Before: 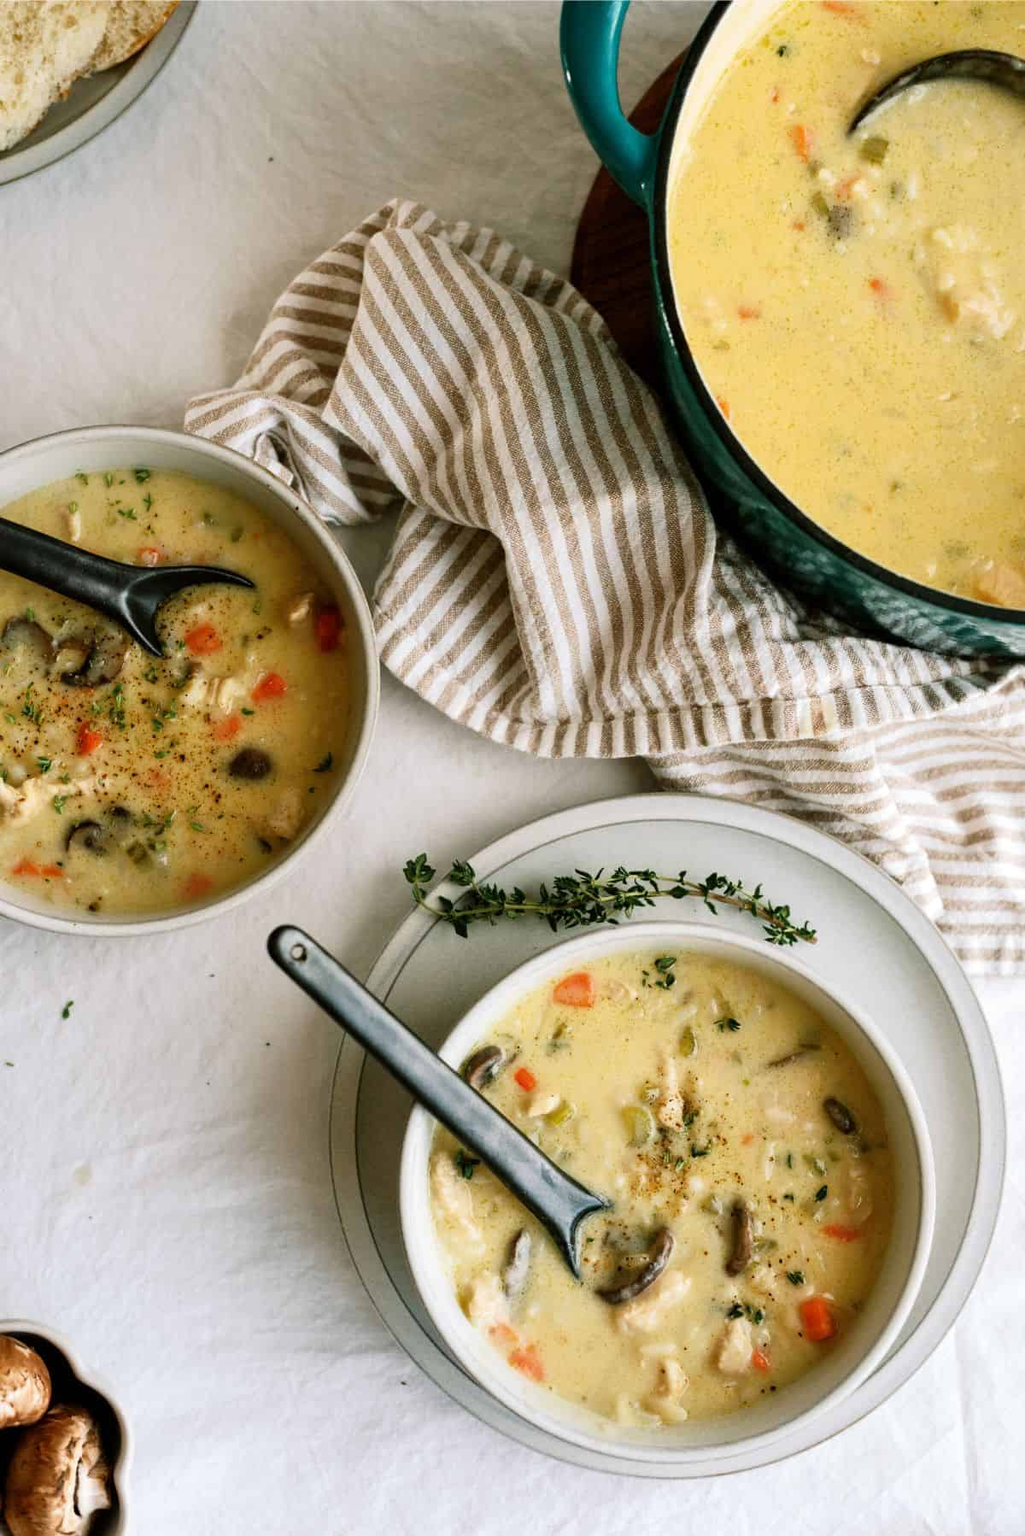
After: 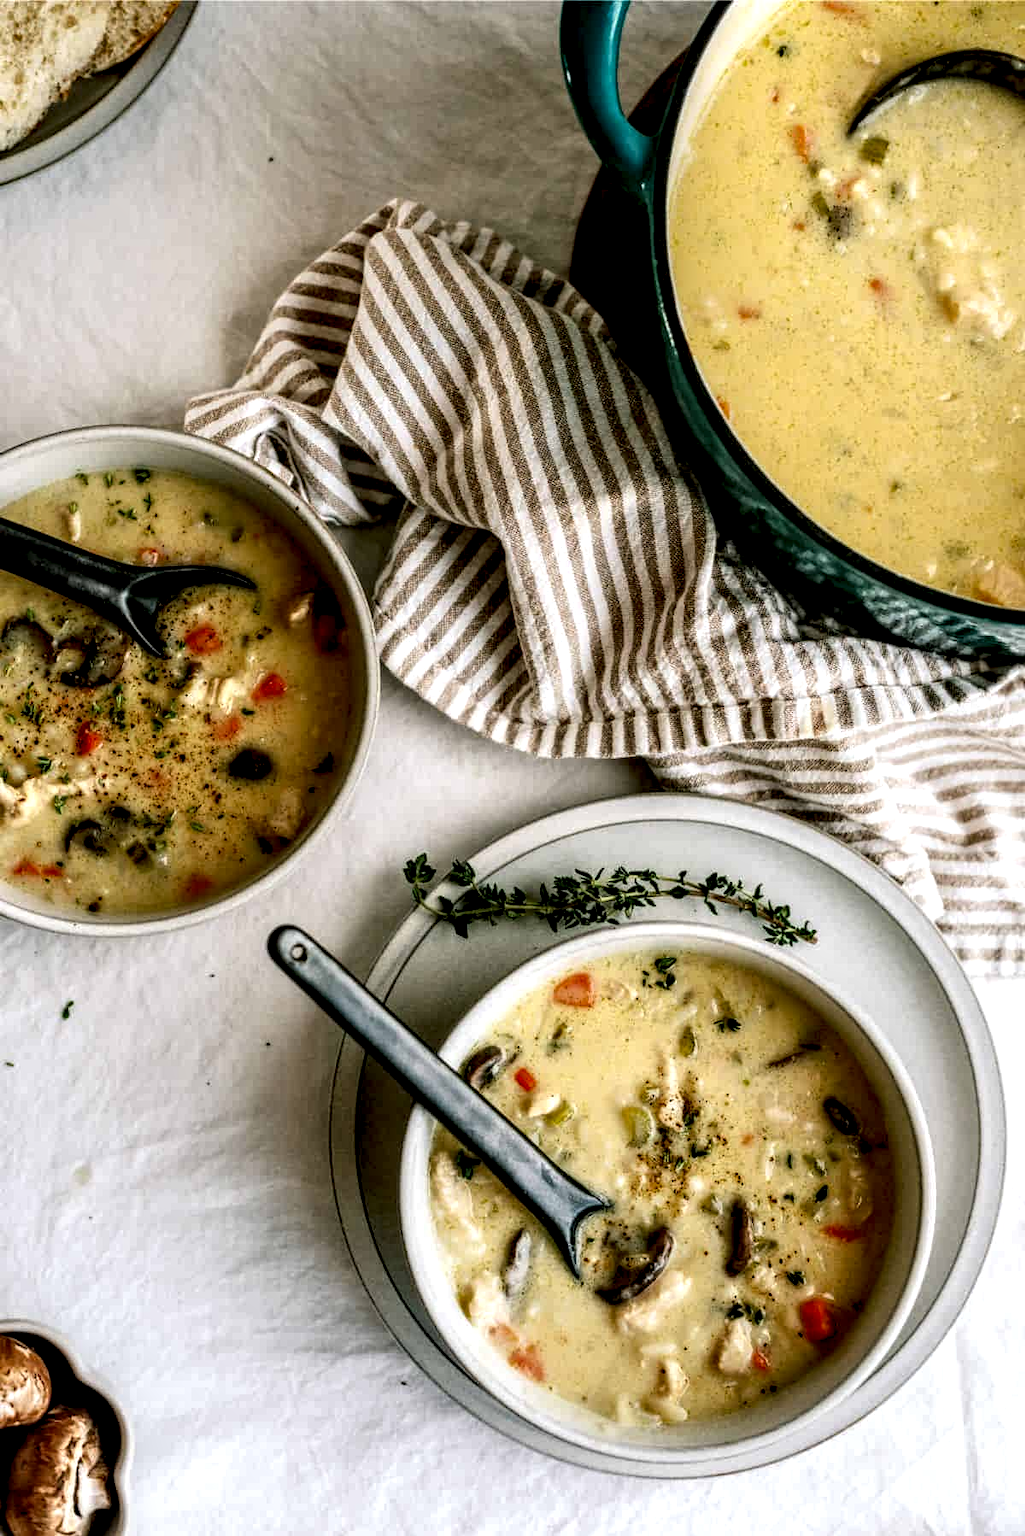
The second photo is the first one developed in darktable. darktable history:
local contrast: highlights 22%, detail 196%
tone equalizer: on, module defaults
